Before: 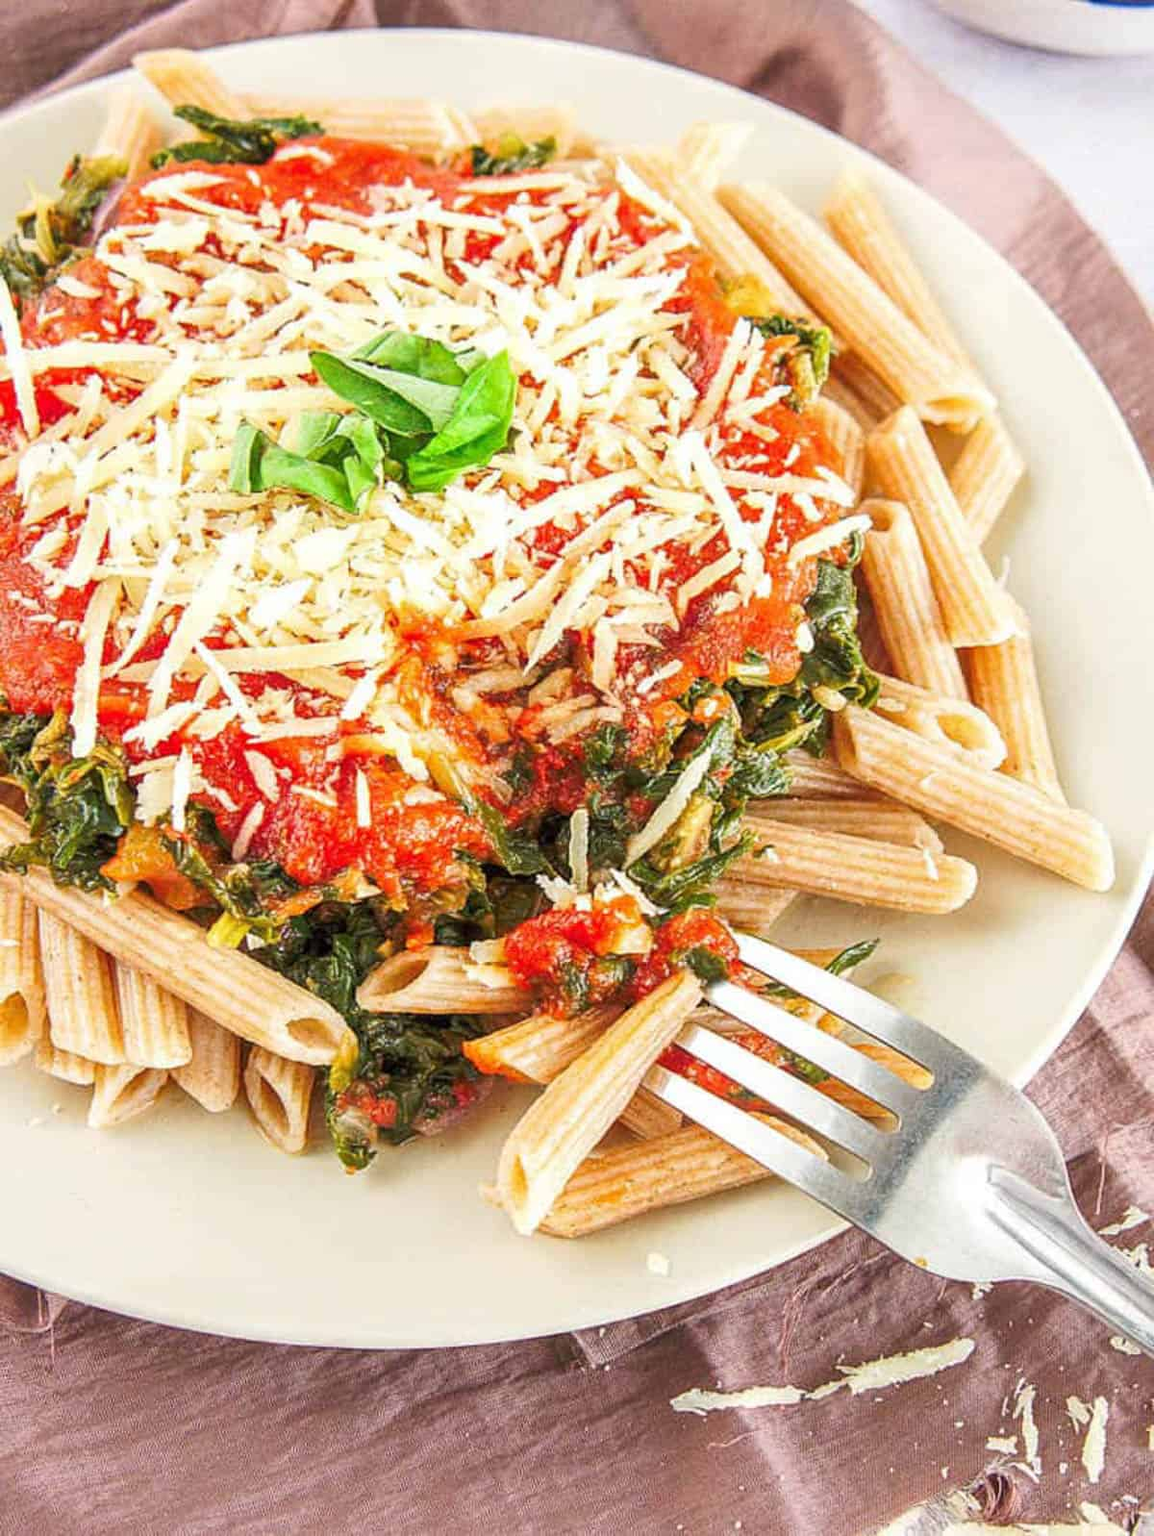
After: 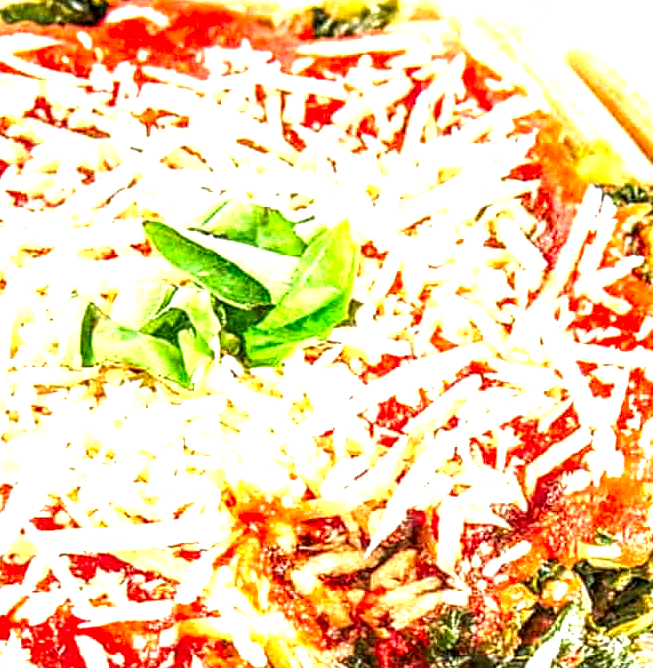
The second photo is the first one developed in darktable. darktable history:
contrast brightness saturation: contrast 0.04, saturation 0.069
exposure: black level correction 0, exposure 1.095 EV, compensate highlight preservation false
crop: left 14.925%, top 9.127%, right 30.647%, bottom 48.983%
local contrast: highlights 16%, detail 187%
